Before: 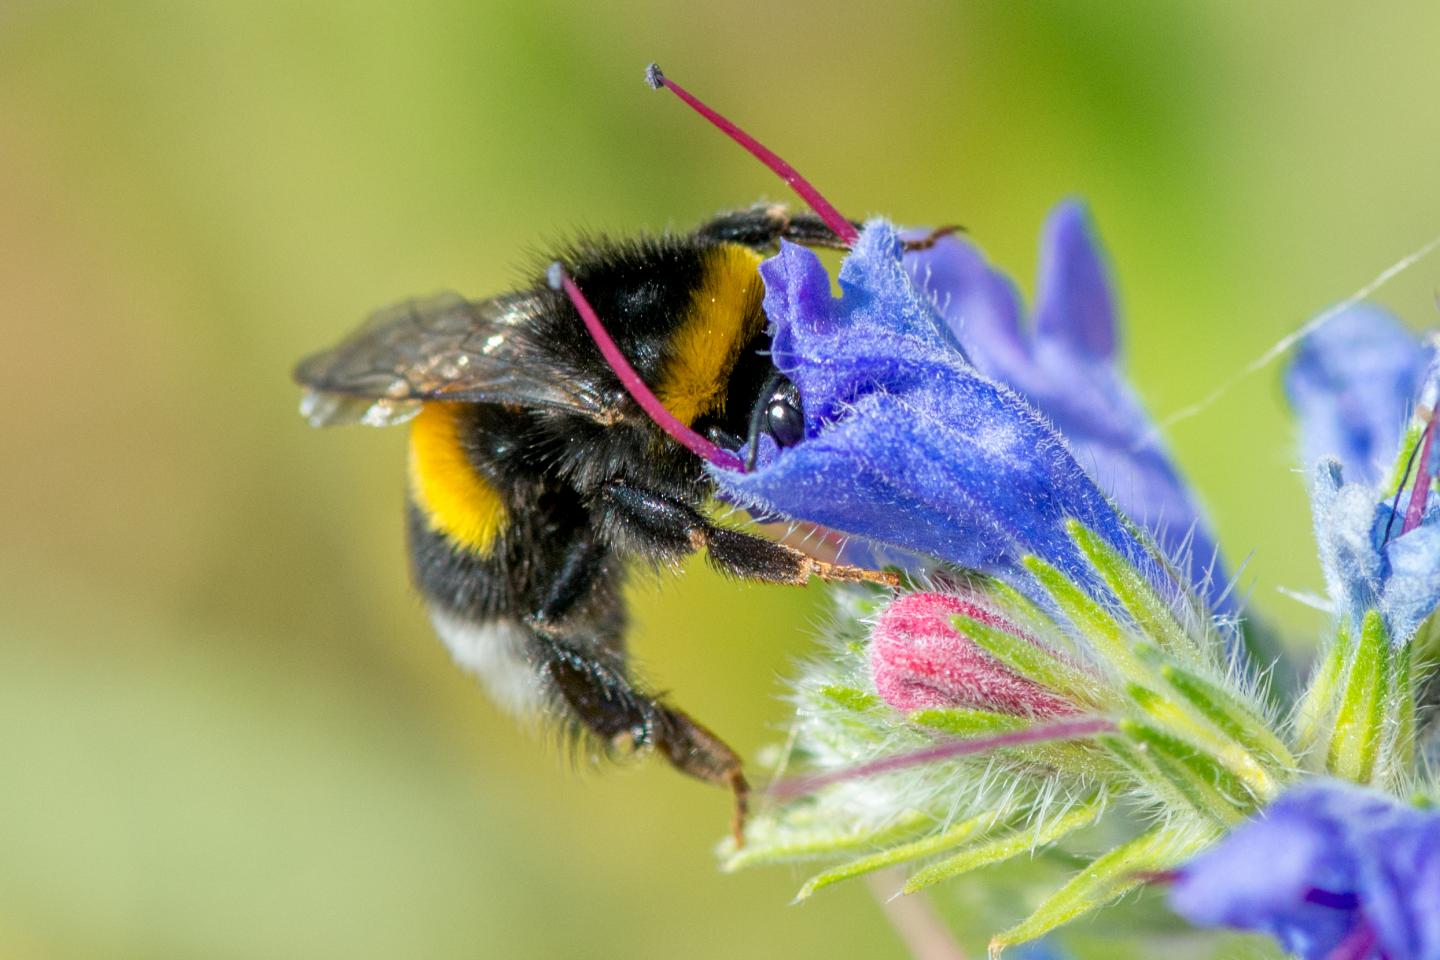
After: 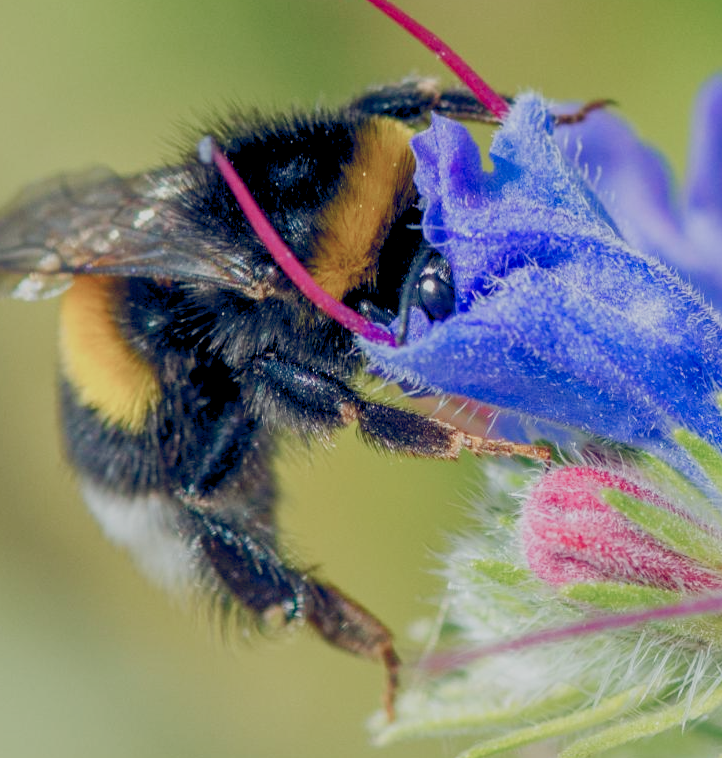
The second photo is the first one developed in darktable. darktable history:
tone curve: curves: ch0 [(0, 0) (0.003, 0.002) (0.011, 0.009) (0.025, 0.019) (0.044, 0.031) (0.069, 0.044) (0.1, 0.061) (0.136, 0.087) (0.177, 0.127) (0.224, 0.172) (0.277, 0.226) (0.335, 0.295) (0.399, 0.367) (0.468, 0.445) (0.543, 0.536) (0.623, 0.626) (0.709, 0.717) (0.801, 0.806) (0.898, 0.889) (1, 1)], preserve colors none
color balance rgb: global offset › luminance -0.276%, global offset › chroma 0.307%, global offset › hue 259.88°, linear chroma grading › global chroma -15.751%, perceptual saturation grading › global saturation 0.415%, perceptual saturation grading › highlights -32.361%, perceptual saturation grading › mid-tones 5.561%, perceptual saturation grading › shadows 17.019%, global vibrance 23.679%, contrast -24.71%
crop and rotate: angle 0.014°, left 24.262%, top 13.196%, right 25.576%, bottom 7.719%
